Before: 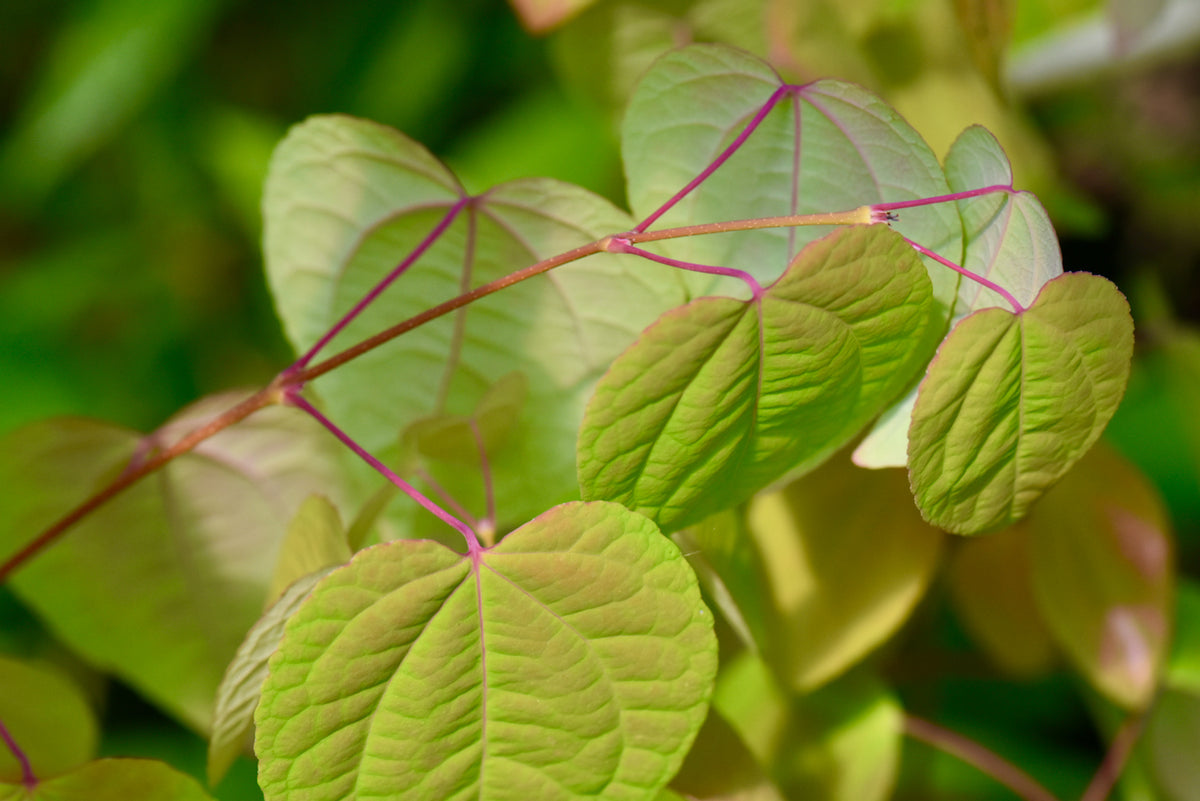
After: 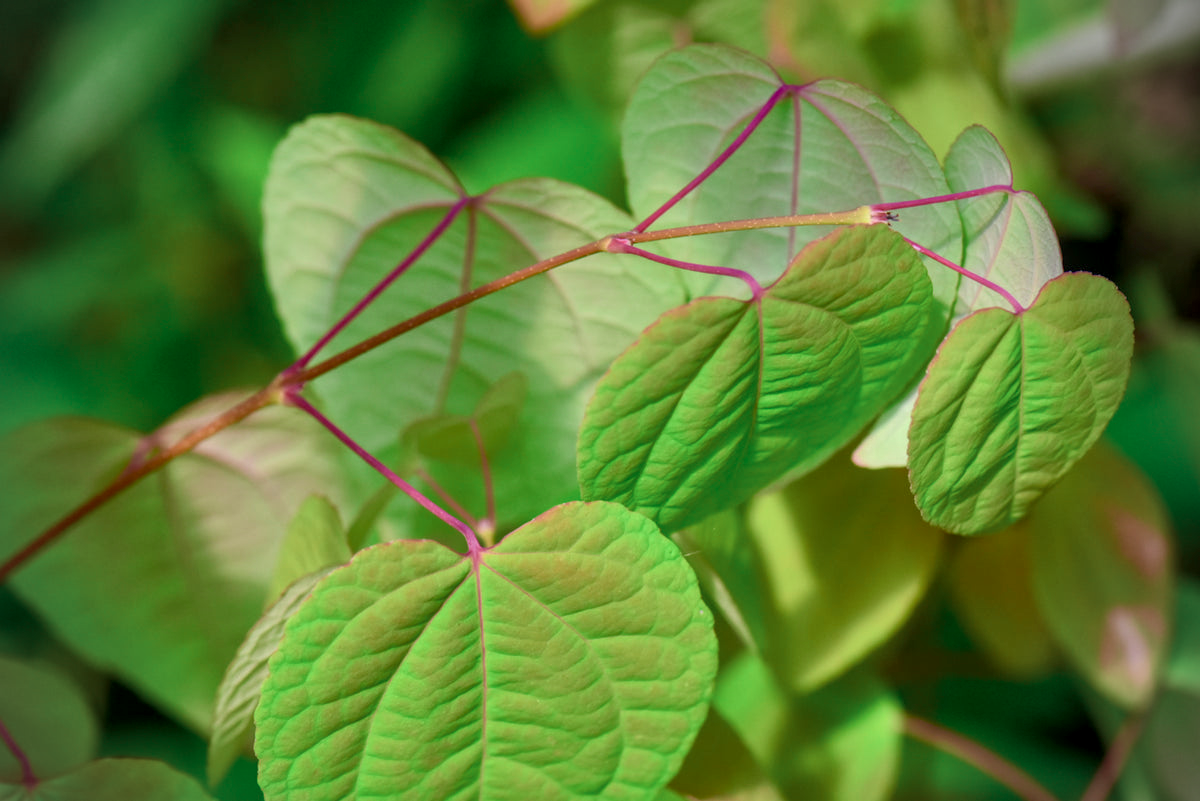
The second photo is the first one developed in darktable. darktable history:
color zones: curves: ch2 [(0, 0.5) (0.143, 0.517) (0.286, 0.571) (0.429, 0.522) (0.571, 0.5) (0.714, 0.5) (0.857, 0.5) (1, 0.5)]
local contrast: on, module defaults
vignetting: on, module defaults
shadows and highlights: on, module defaults
